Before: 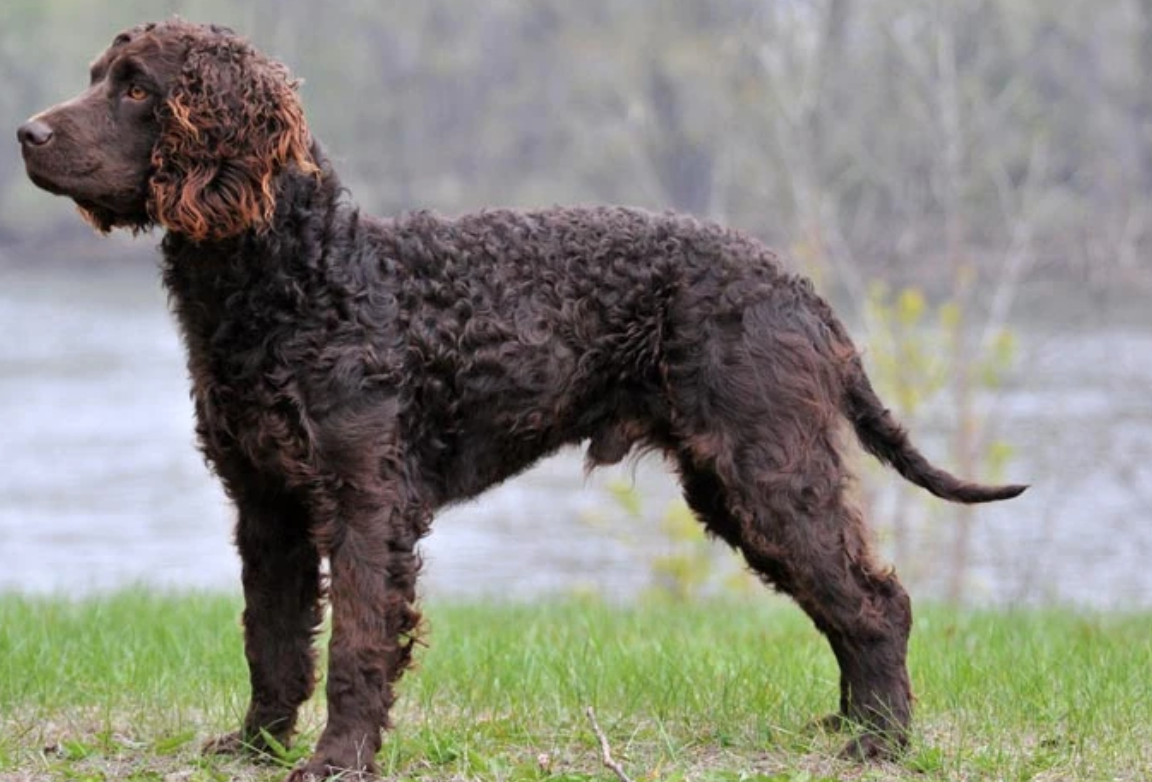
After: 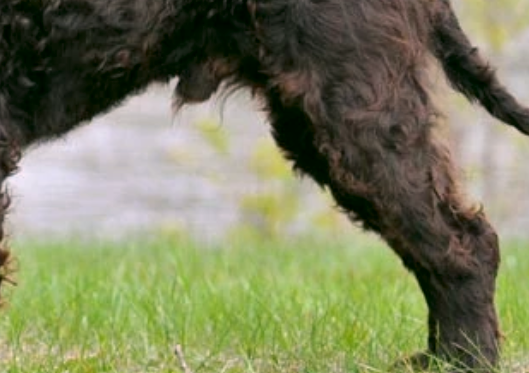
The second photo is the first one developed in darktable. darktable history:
color correction: highlights a* 3.93, highlights b* 4.94, shadows a* -7.98, shadows b* 4.58
crop: left 35.844%, top 46.317%, right 18.182%, bottom 5.966%
